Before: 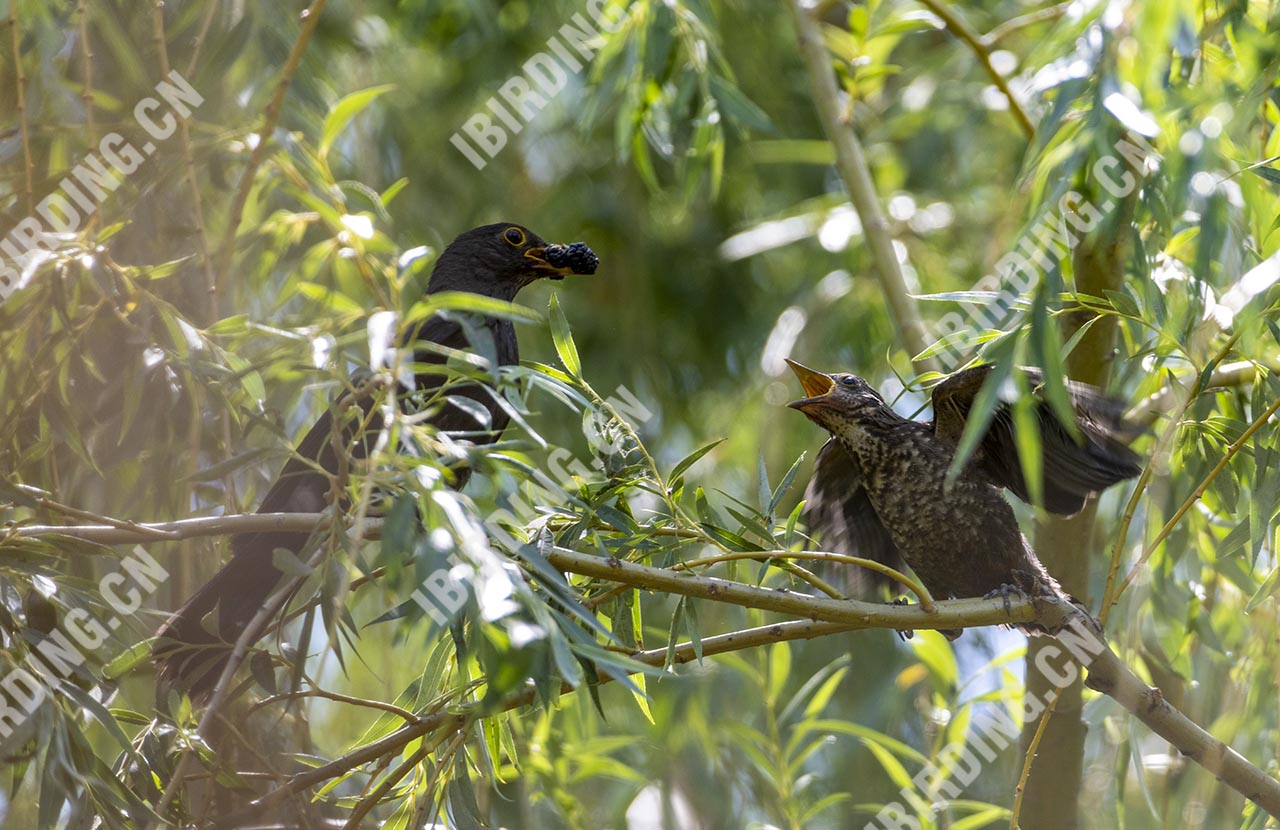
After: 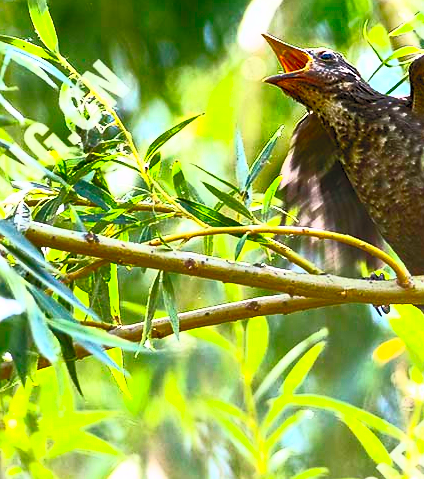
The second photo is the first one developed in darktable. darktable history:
contrast brightness saturation: contrast 1, brightness 1, saturation 1
sharpen: radius 1, threshold 1
crop: left 40.878%, top 39.176%, right 25.993%, bottom 3.081%
